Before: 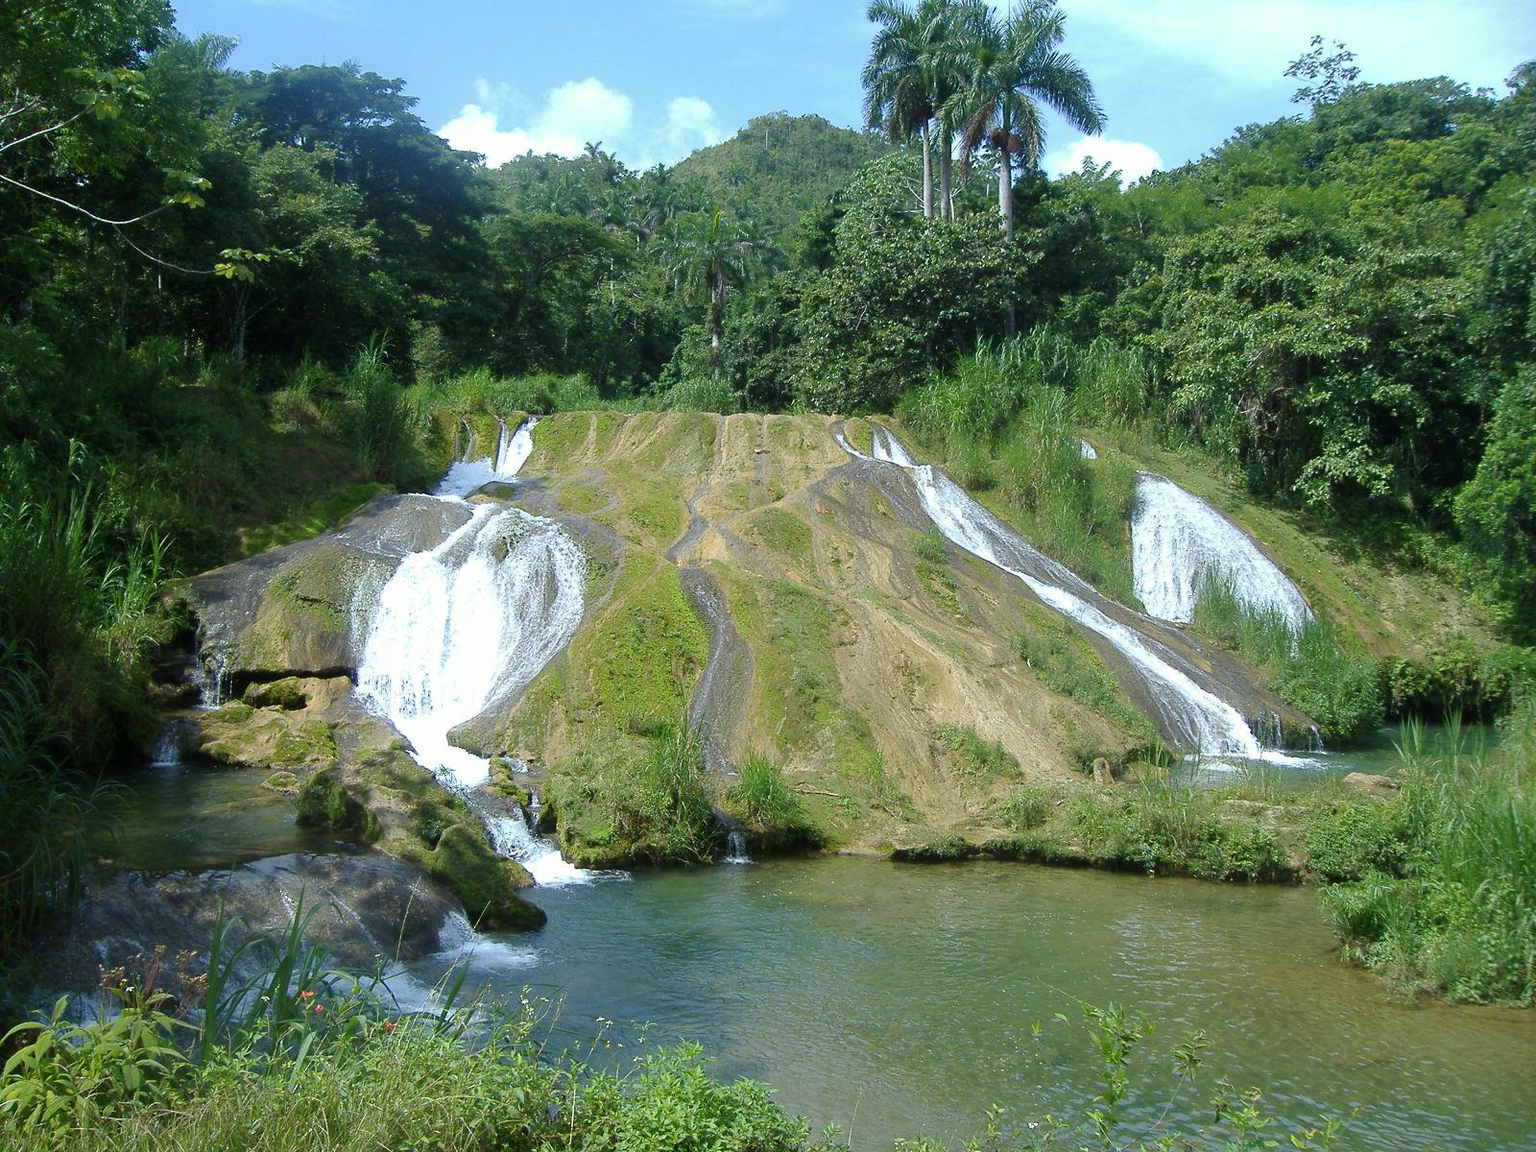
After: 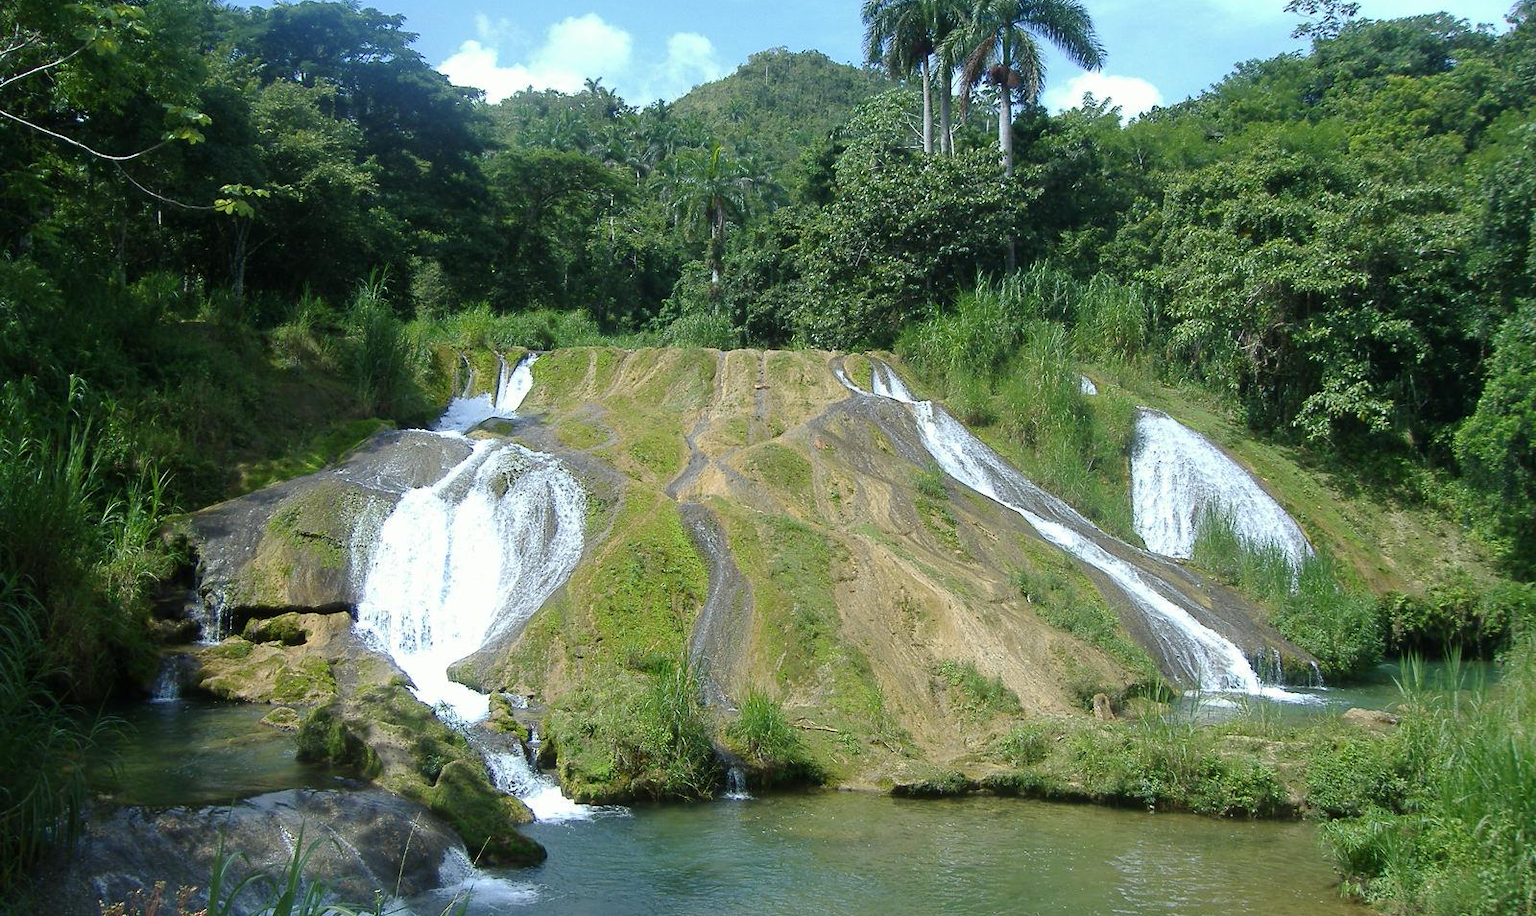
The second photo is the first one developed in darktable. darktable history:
crop and rotate: top 5.655%, bottom 14.75%
